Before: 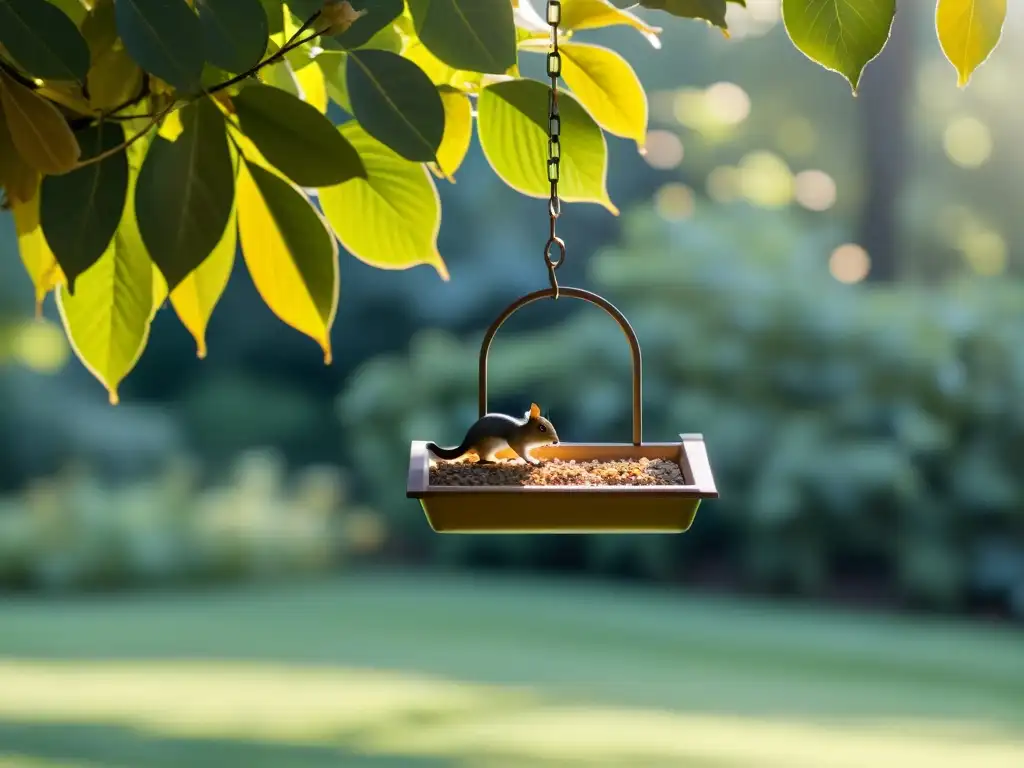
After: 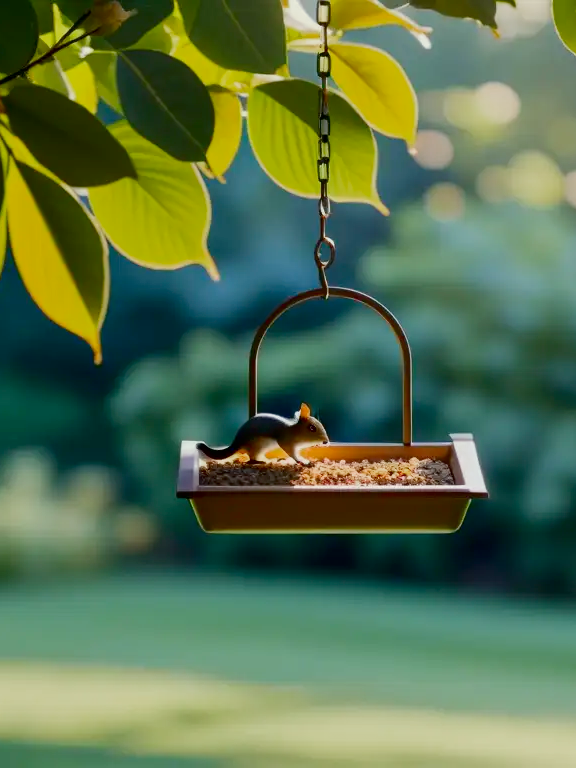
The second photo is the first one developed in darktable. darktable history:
filmic rgb: black relative exposure -16 EV, threshold -0.33 EV, transition 3.19 EV, structure ↔ texture 100%, target black luminance 0%, hardness 7.57, latitude 72.96%, contrast 0.908, highlights saturation mix 10%, shadows ↔ highlights balance -0.38%, add noise in highlights 0, preserve chrominance no, color science v4 (2020), iterations of high-quality reconstruction 10, enable highlight reconstruction true
crop and rotate: left 22.516%, right 21.234%
contrast brightness saturation: contrast 0.13, brightness -0.05, saturation 0.16
color zones: curves: ch0 [(0, 0.5) (0.143, 0.5) (0.286, 0.456) (0.429, 0.5) (0.571, 0.5) (0.714, 0.5) (0.857, 0.5) (1, 0.5)]; ch1 [(0, 0.5) (0.143, 0.5) (0.286, 0.422) (0.429, 0.5) (0.571, 0.5) (0.714, 0.5) (0.857, 0.5) (1, 0.5)]
